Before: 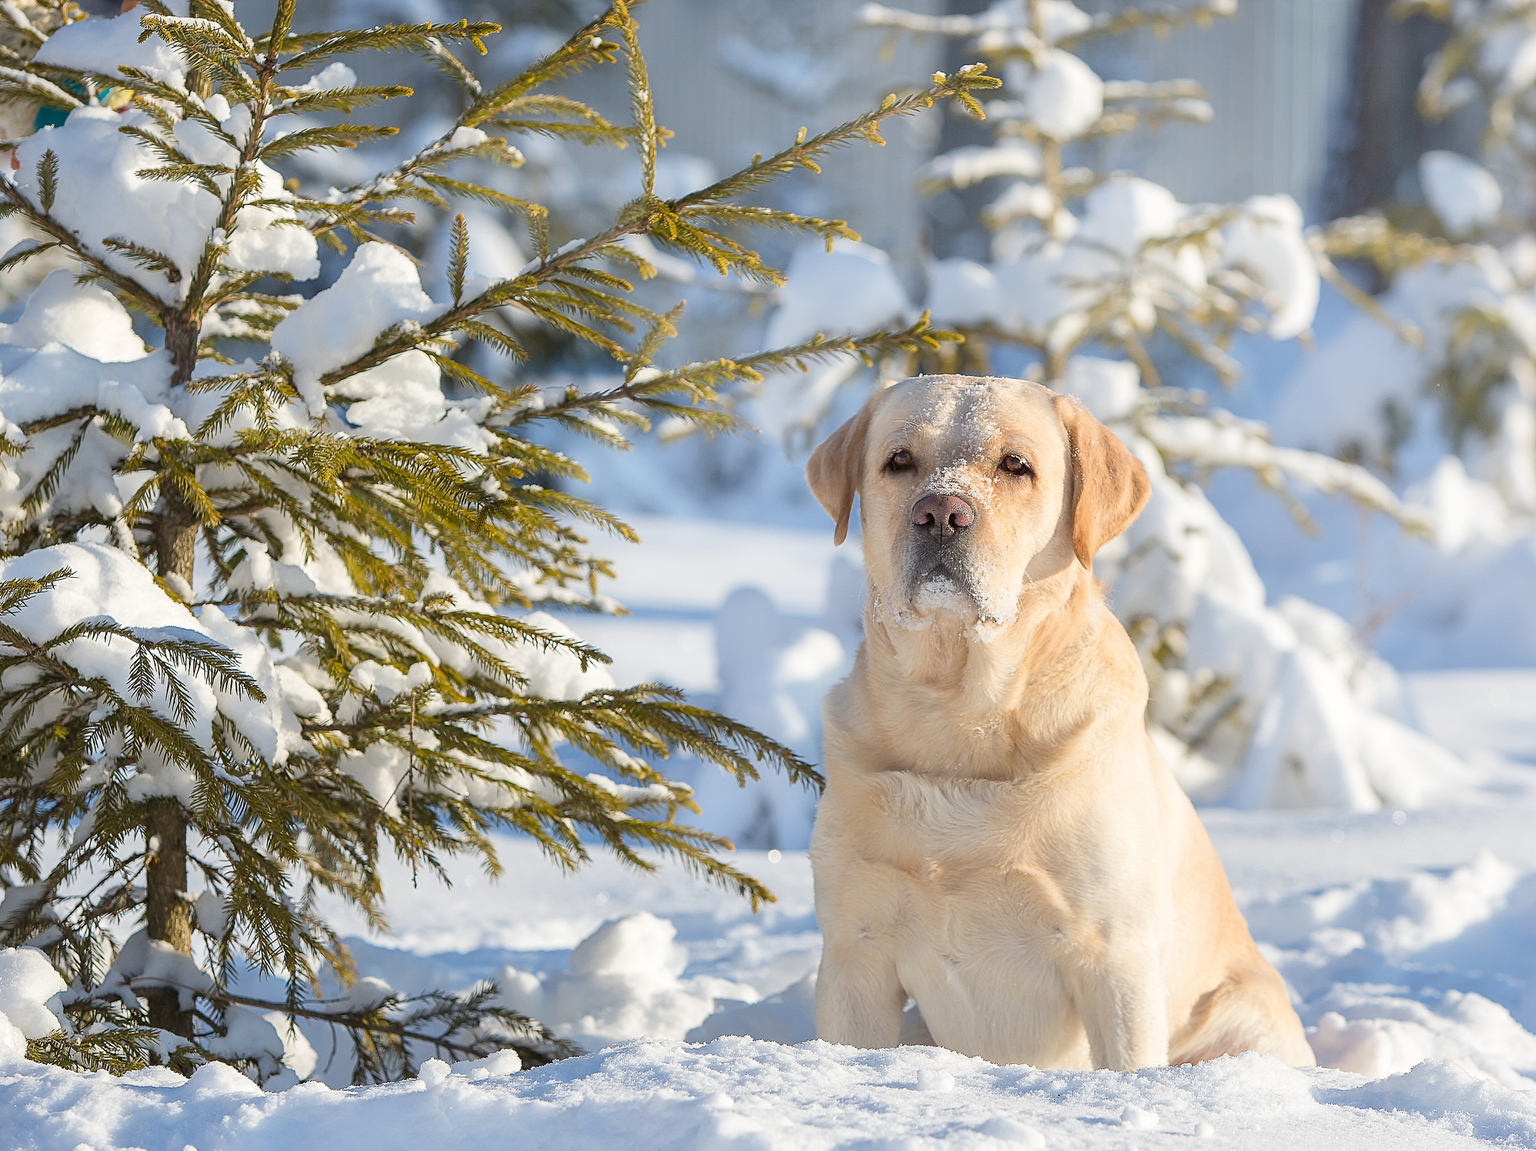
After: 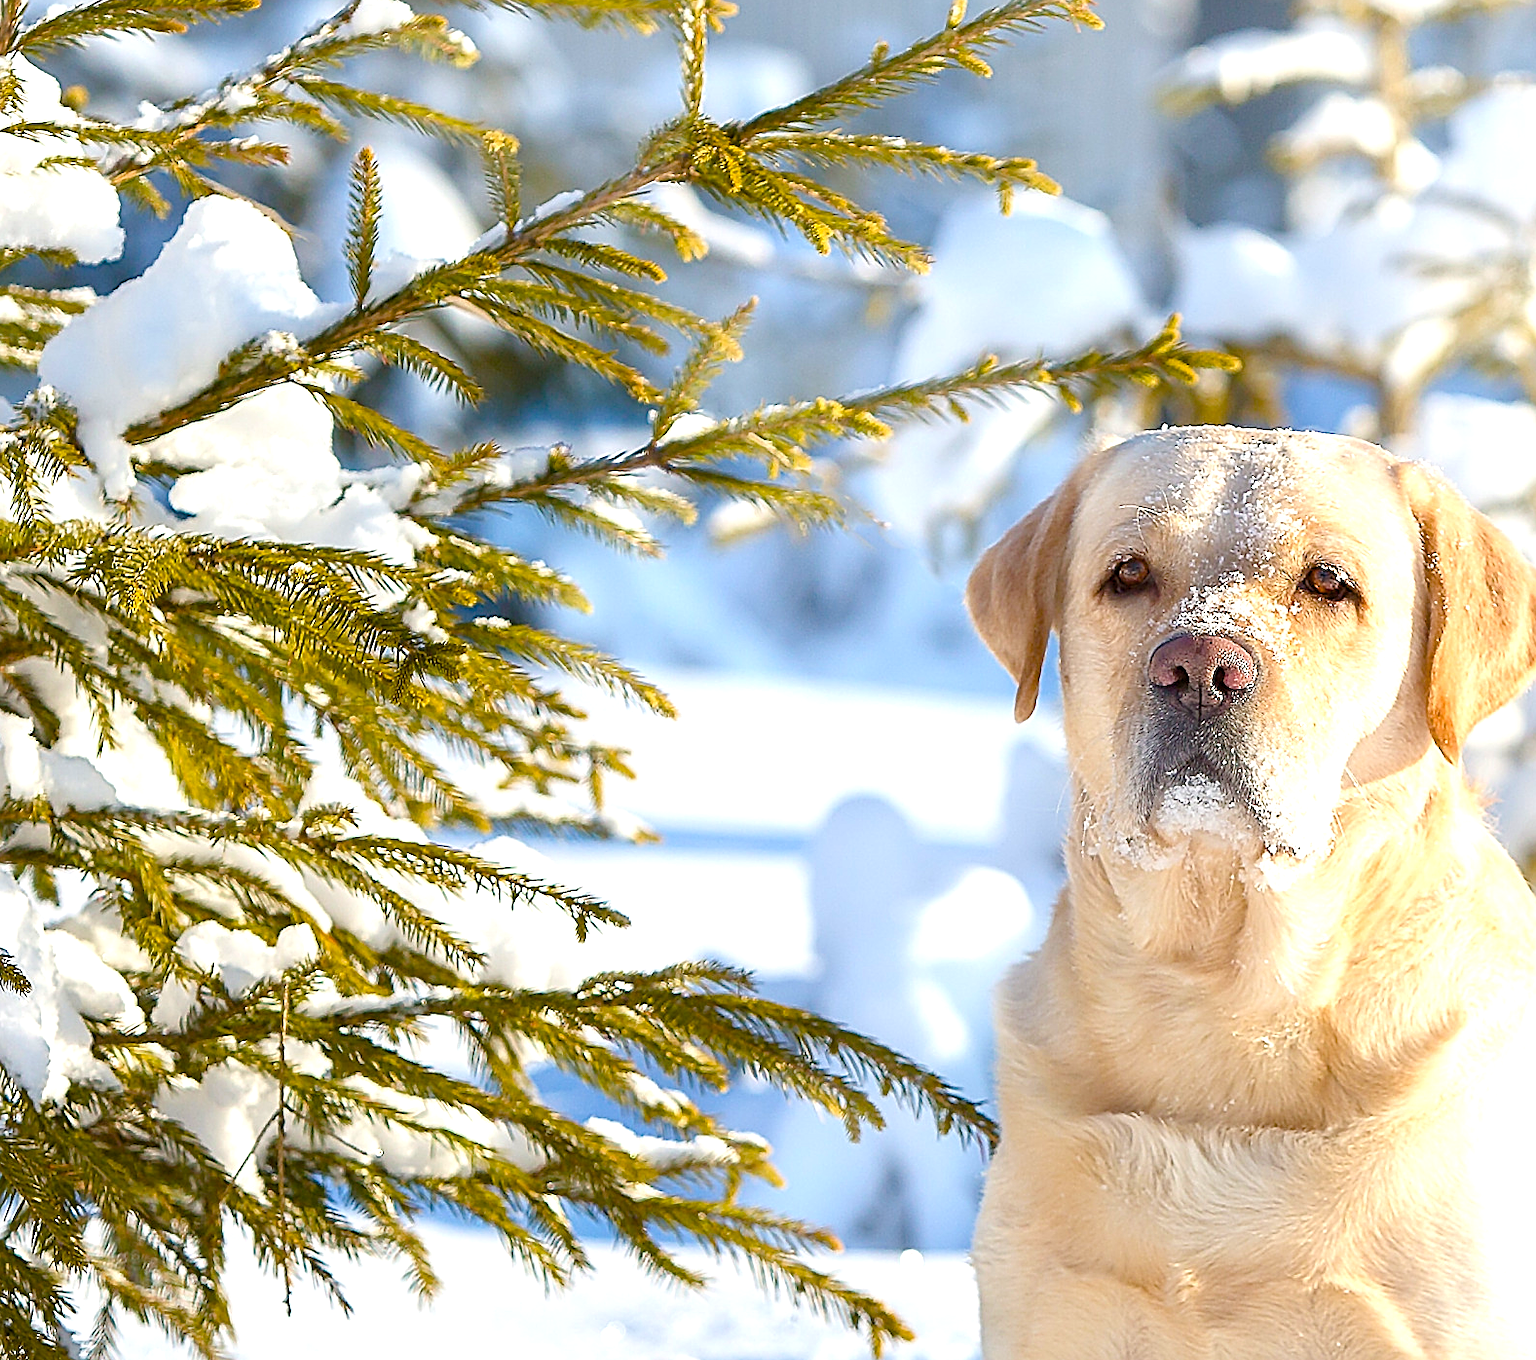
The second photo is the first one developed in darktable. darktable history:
color balance rgb: linear chroma grading › shadows -2.2%, linear chroma grading › highlights -15%, linear chroma grading › global chroma -10%, linear chroma grading › mid-tones -10%, perceptual saturation grading › global saturation 45%, perceptual saturation grading › highlights -50%, perceptual saturation grading › shadows 30%, perceptual brilliance grading › global brilliance 18%, global vibrance 45%
sharpen: on, module defaults
crop: left 16.202%, top 11.208%, right 26.045%, bottom 20.557%
